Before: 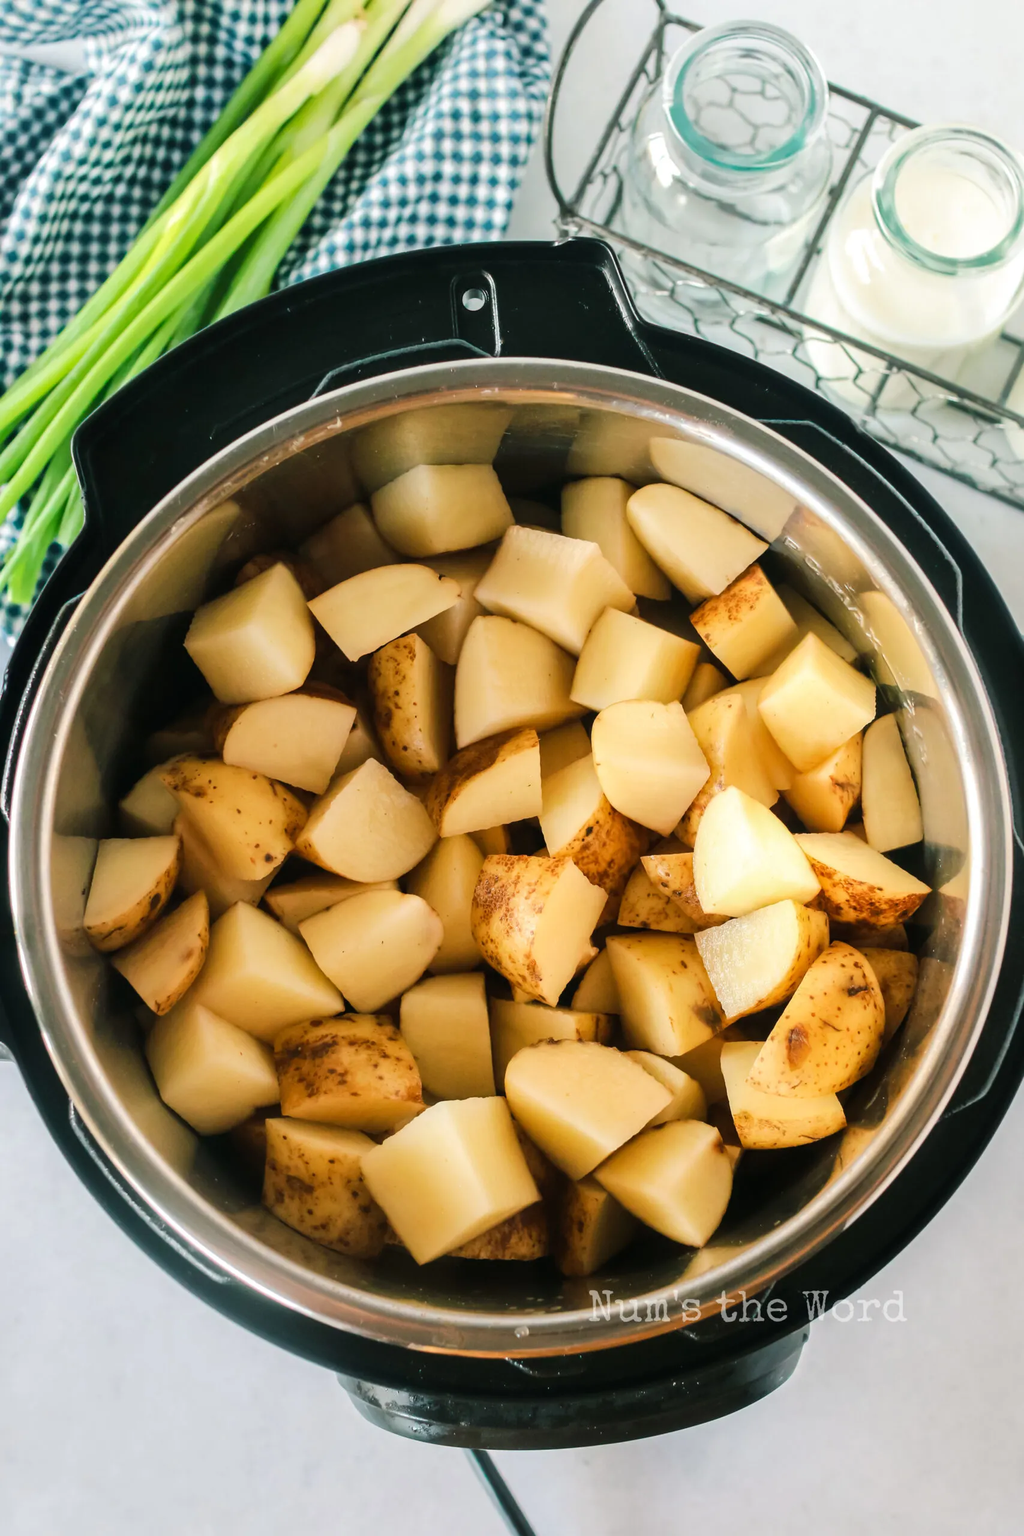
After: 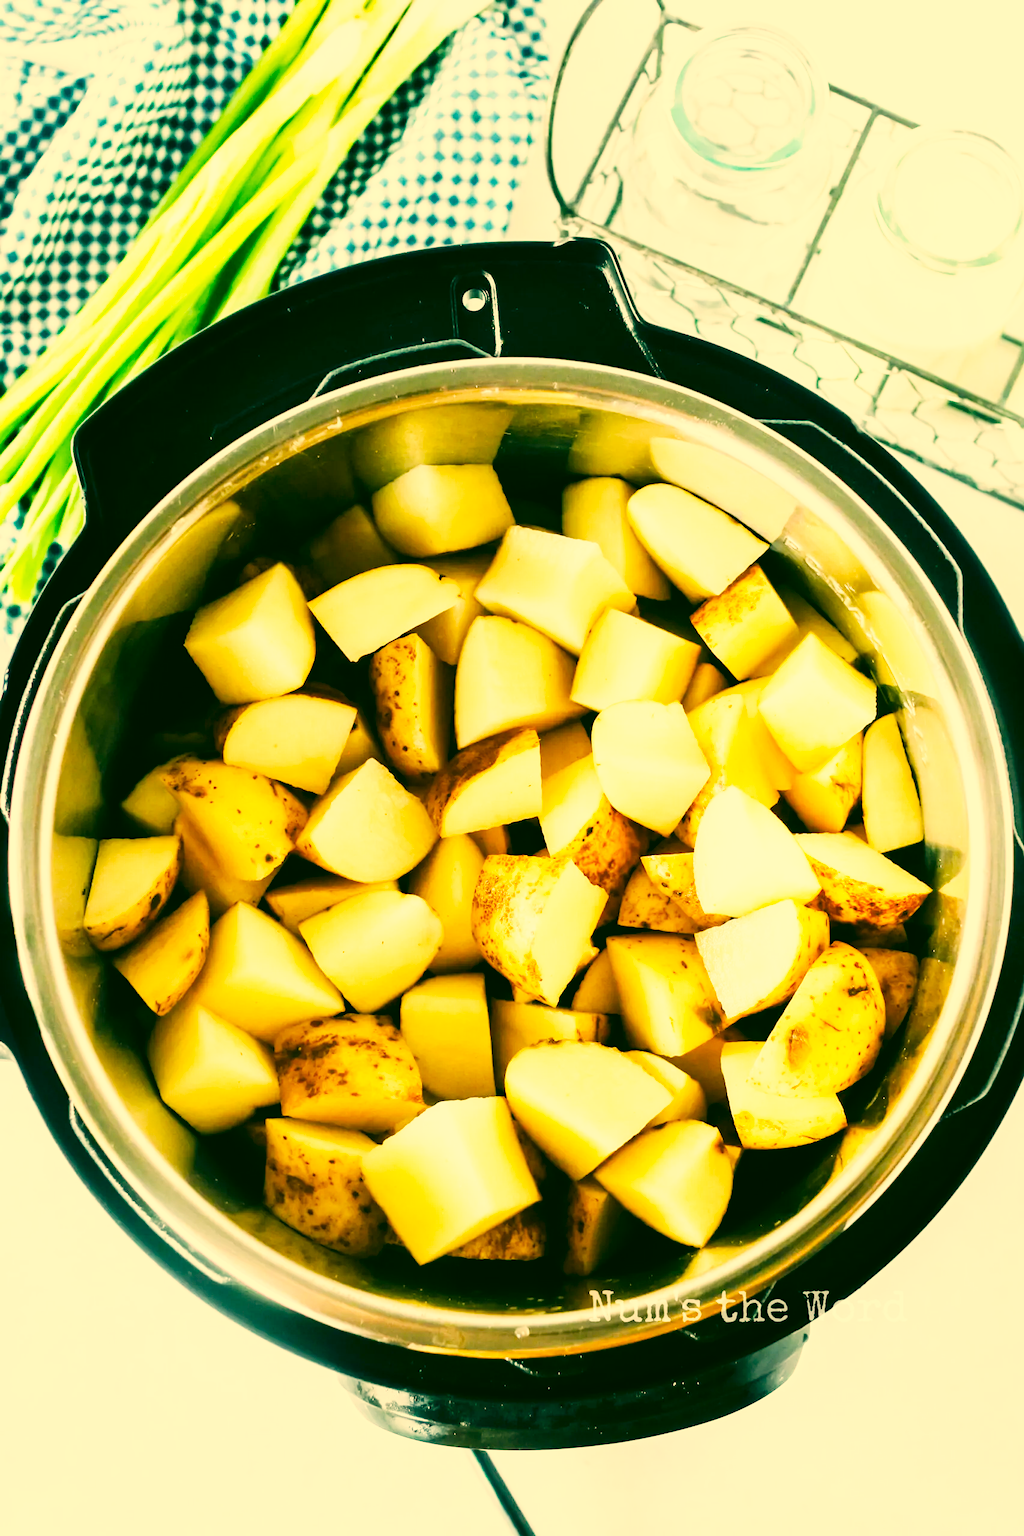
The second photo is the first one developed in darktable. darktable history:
color correction: highlights a* 5.67, highlights b* 33.01, shadows a* -26.37, shadows b* 3.81
base curve: curves: ch0 [(0, 0) (0.007, 0.004) (0.027, 0.03) (0.046, 0.07) (0.207, 0.54) (0.442, 0.872) (0.673, 0.972) (1, 1)], preserve colors none
